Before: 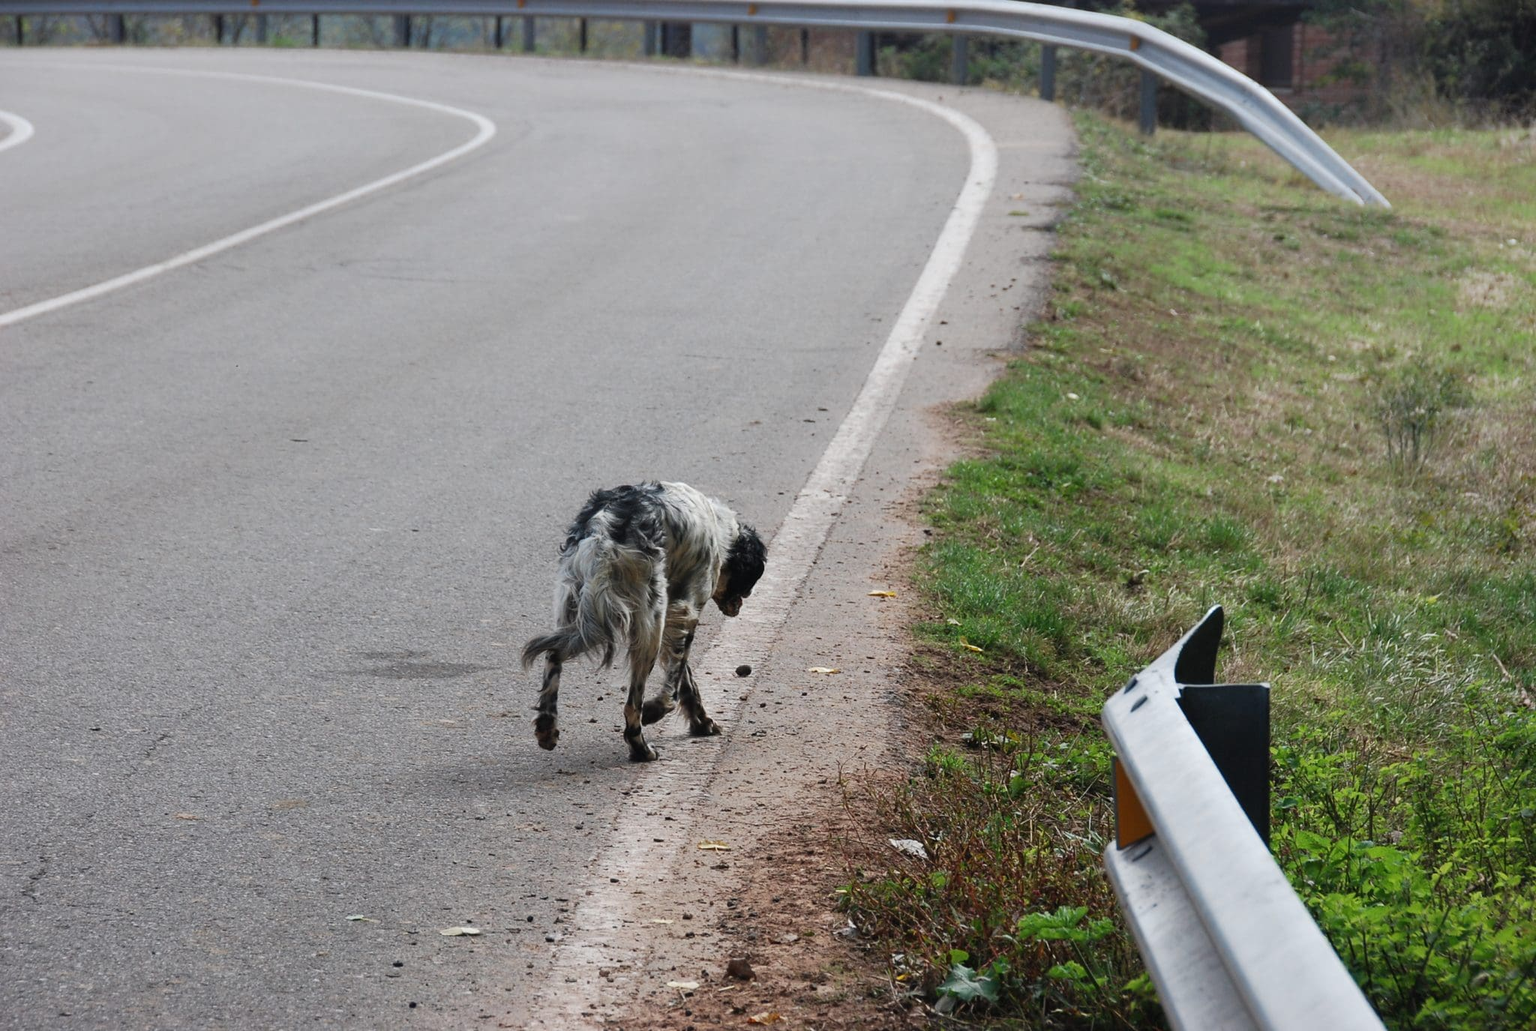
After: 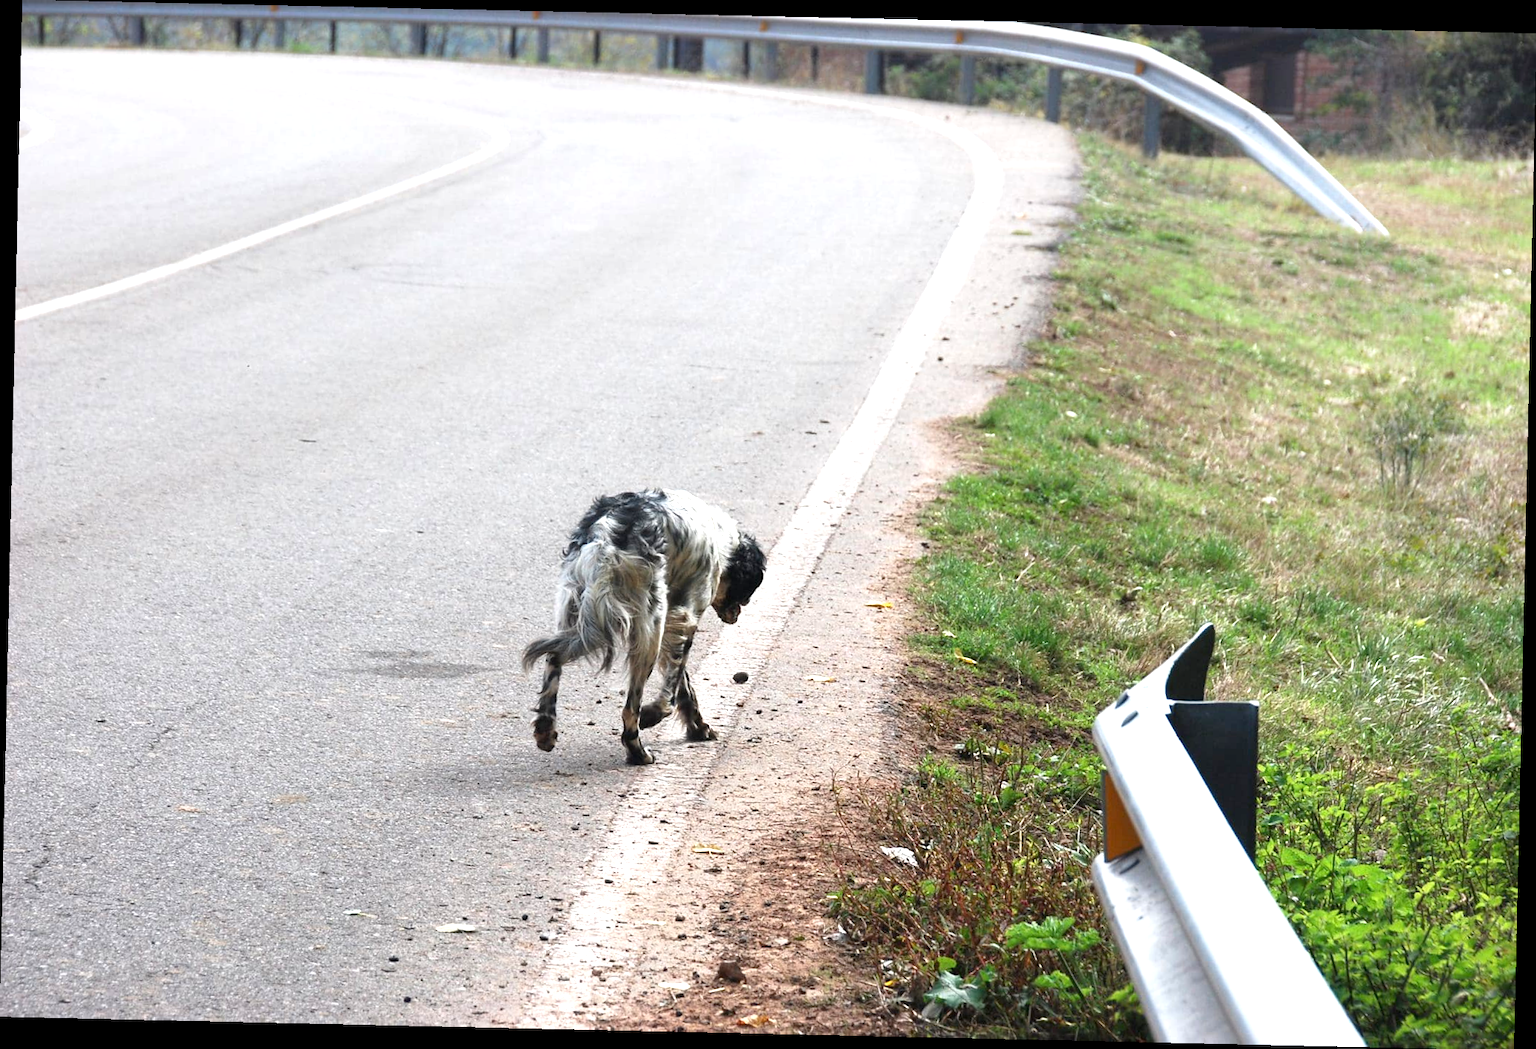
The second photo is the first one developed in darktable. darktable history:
crop and rotate: angle -1.28°
exposure: black level correction 0.001, exposure 1.118 EV, compensate exposure bias true, compensate highlight preservation false
